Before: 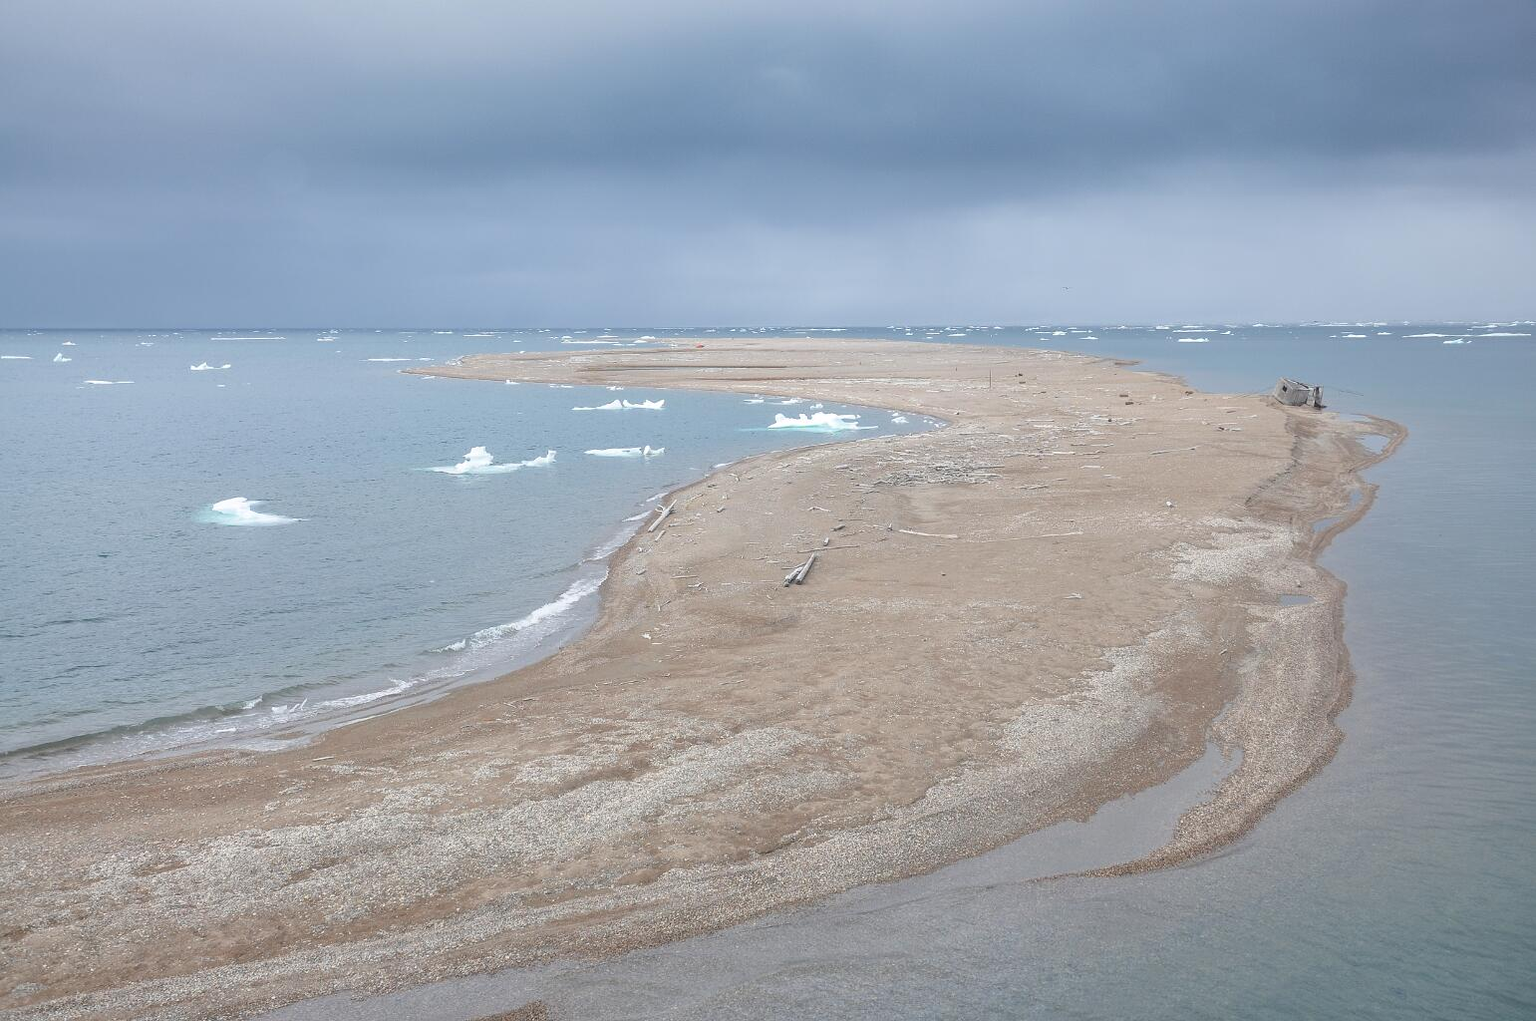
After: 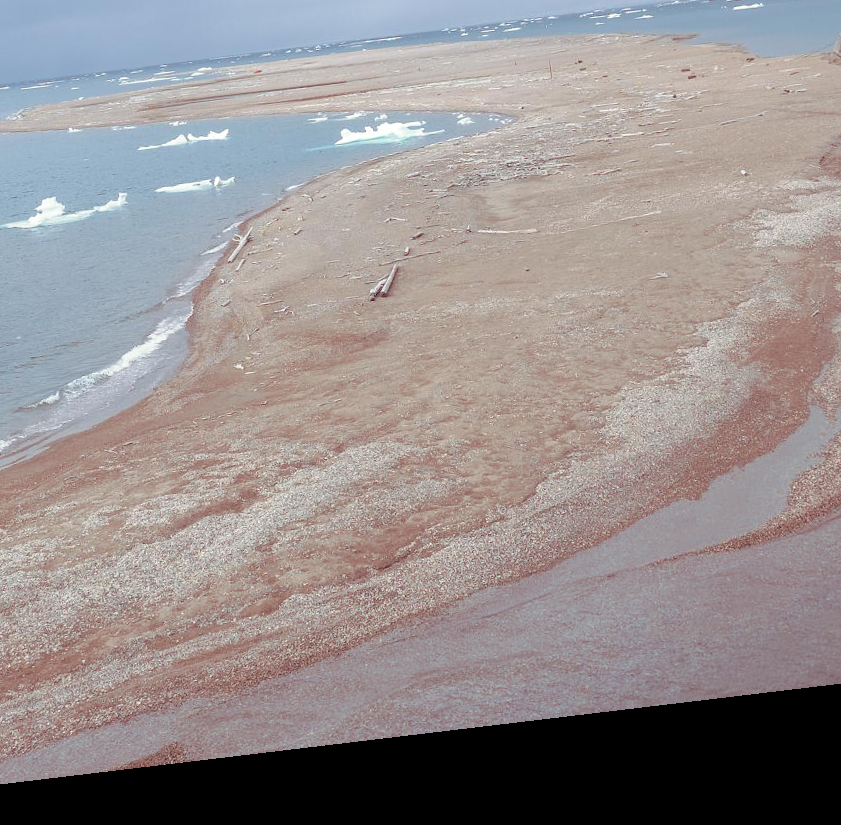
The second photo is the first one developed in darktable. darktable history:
split-toning: on, module defaults
rotate and perspective: rotation -6.83°, automatic cropping off
crop and rotate: left 29.237%, top 31.152%, right 19.807%
